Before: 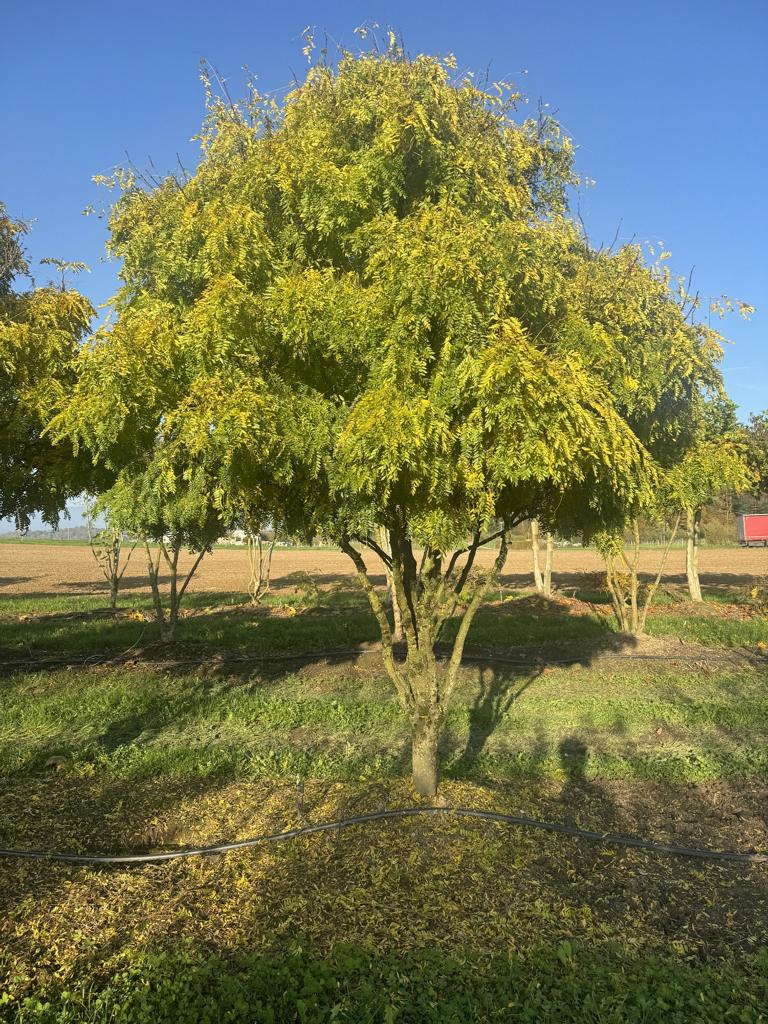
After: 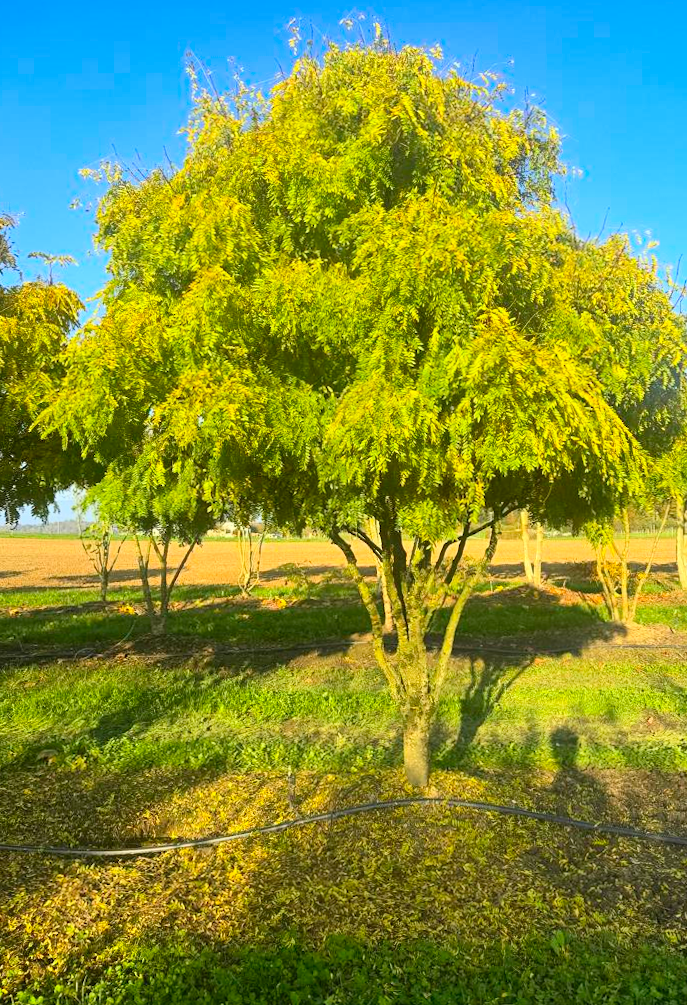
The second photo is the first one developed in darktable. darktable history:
contrast brightness saturation: contrast 0.2, brightness 0.2, saturation 0.8
crop and rotate: left 1.088%, right 8.807%
rotate and perspective: rotation -0.45°, automatic cropping original format, crop left 0.008, crop right 0.992, crop top 0.012, crop bottom 0.988
